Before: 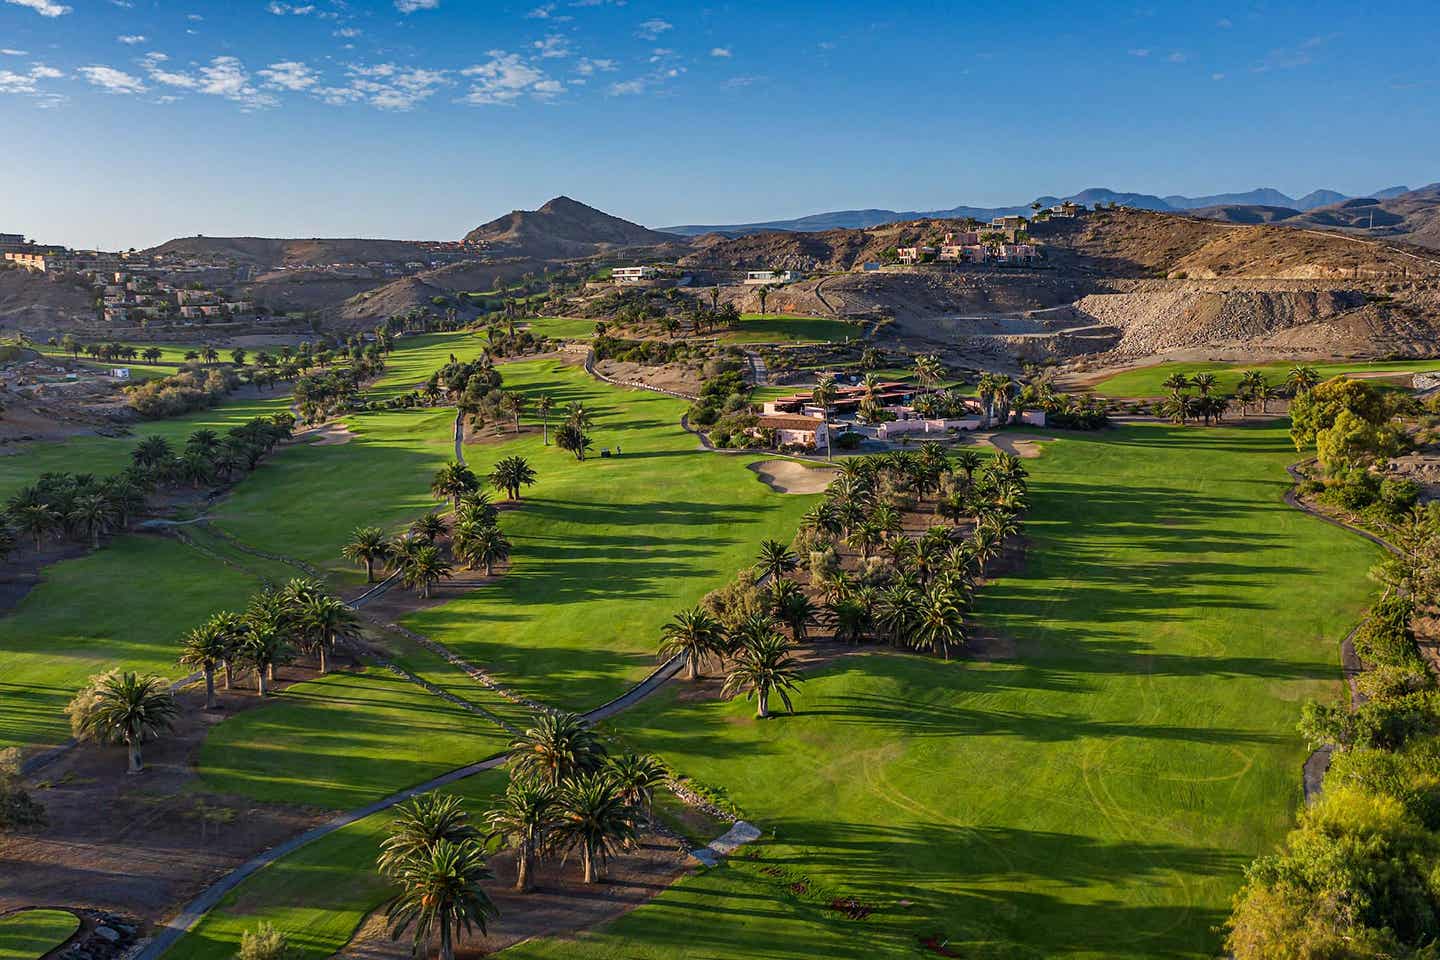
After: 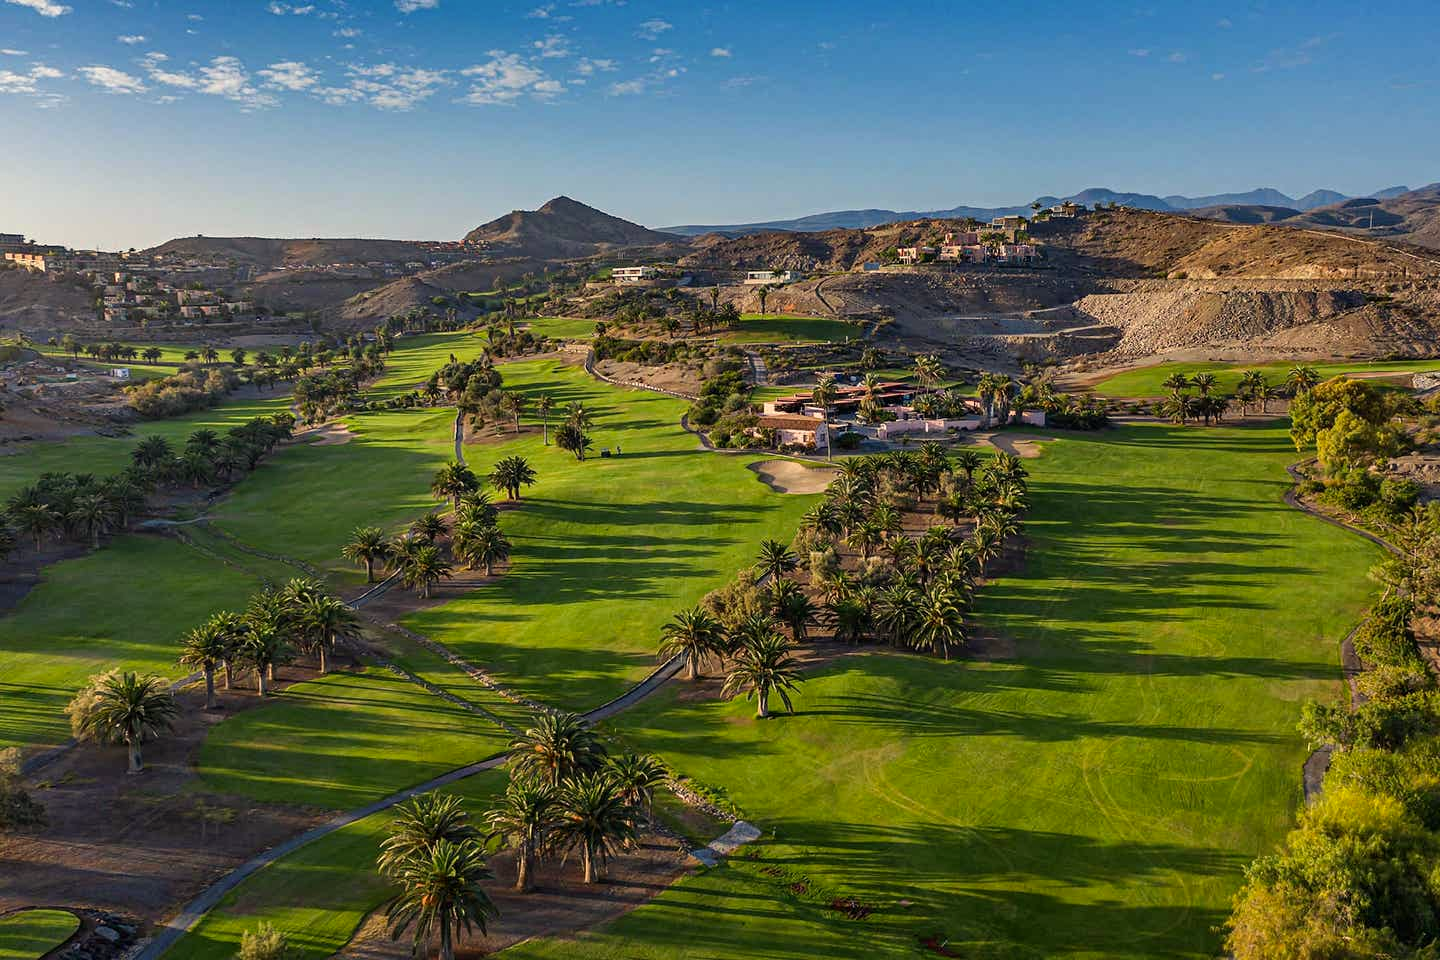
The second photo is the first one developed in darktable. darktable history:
color calibration: gray › normalize channels true, x 0.331, y 0.345, temperature 5630.5 K, gamut compression 0.021
